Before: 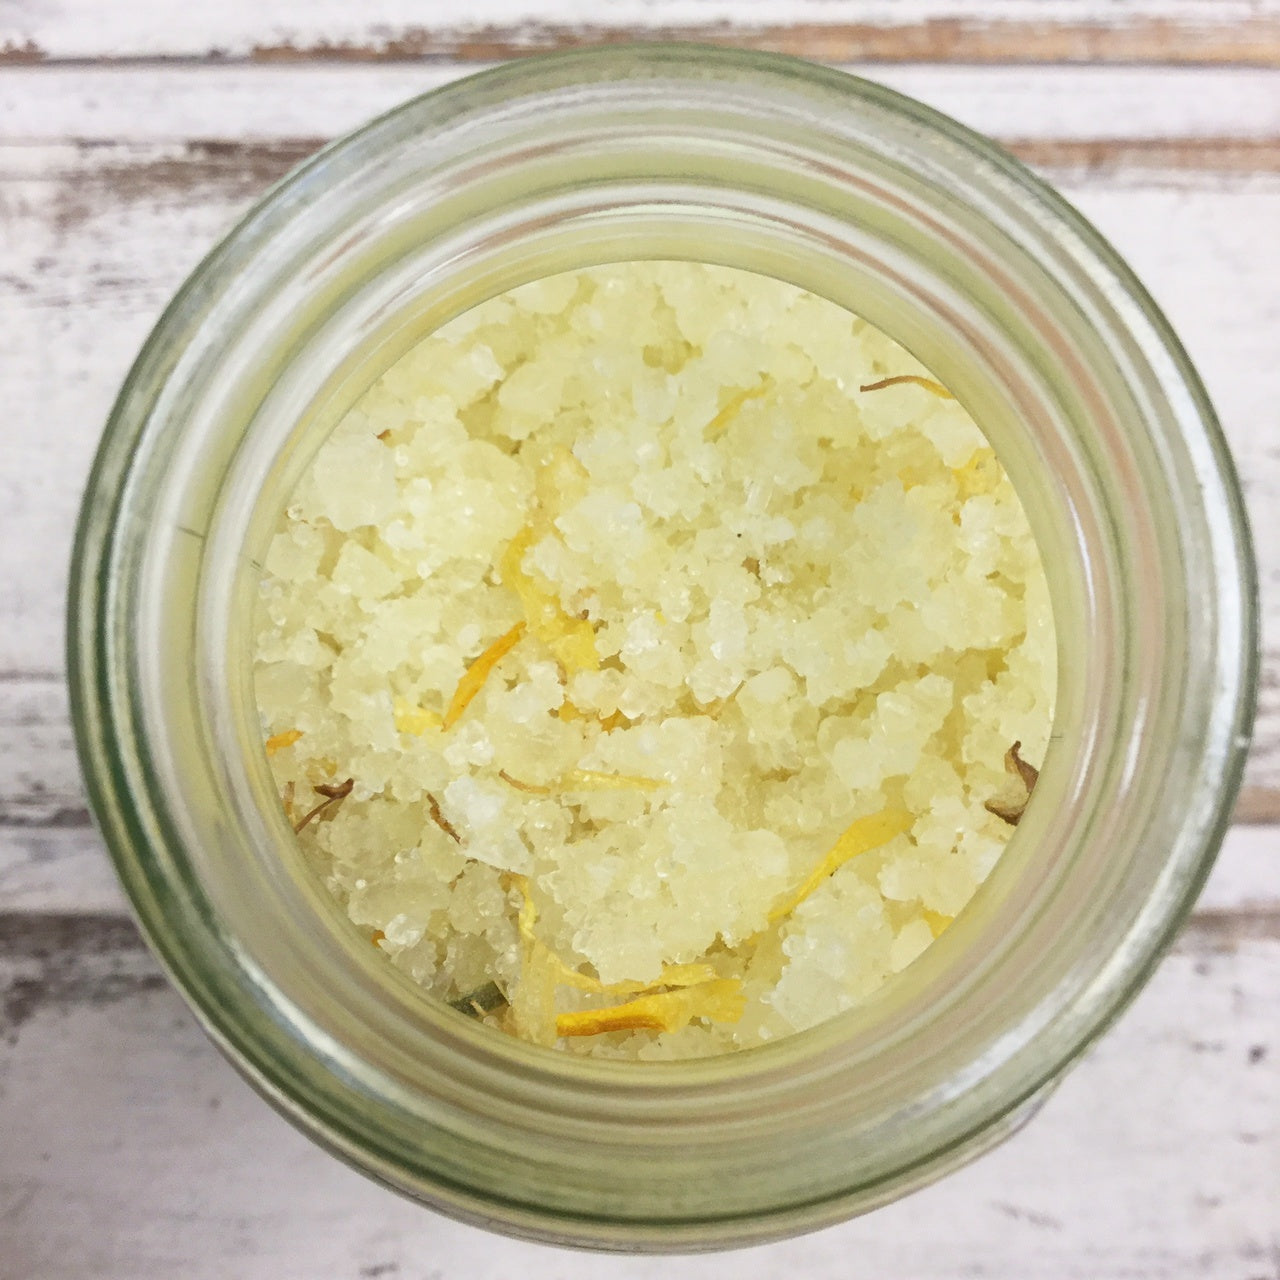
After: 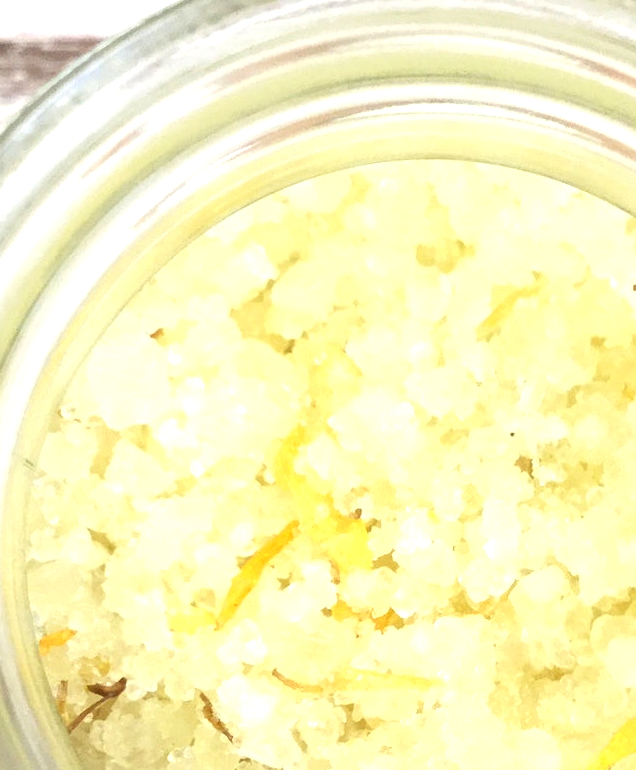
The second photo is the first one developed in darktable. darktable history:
crop: left 17.786%, top 7.905%, right 32.51%, bottom 31.891%
tone equalizer: -8 EV -0.768 EV, -7 EV -0.705 EV, -6 EV -0.631 EV, -5 EV -0.366 EV, -3 EV 0.394 EV, -2 EV 0.6 EV, -1 EV 0.694 EV, +0 EV 0.774 EV
color correction: highlights b* 0.05
